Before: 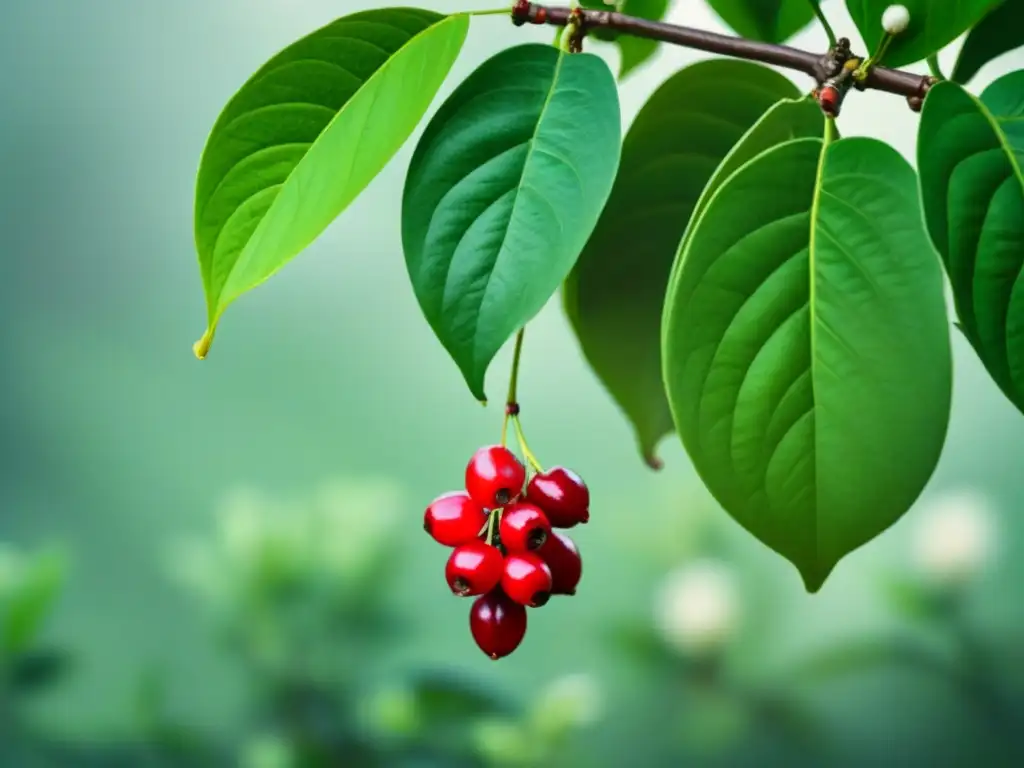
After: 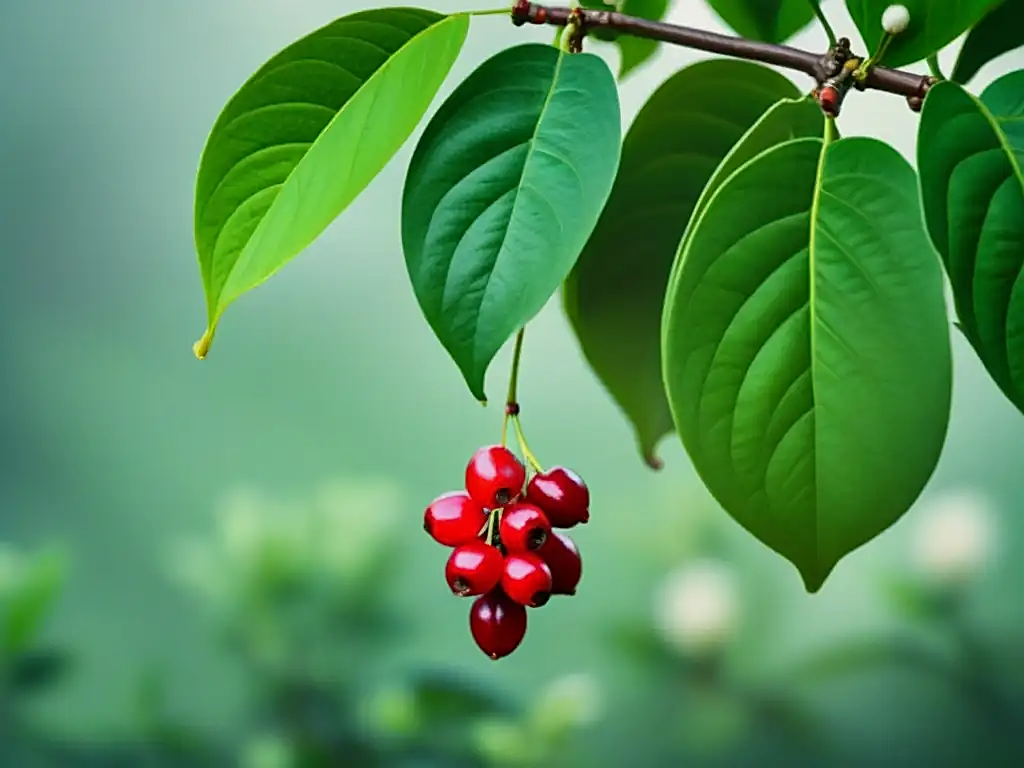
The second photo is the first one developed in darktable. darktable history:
sharpen: on, module defaults
exposure: exposure -0.157 EV, compensate highlight preservation false
